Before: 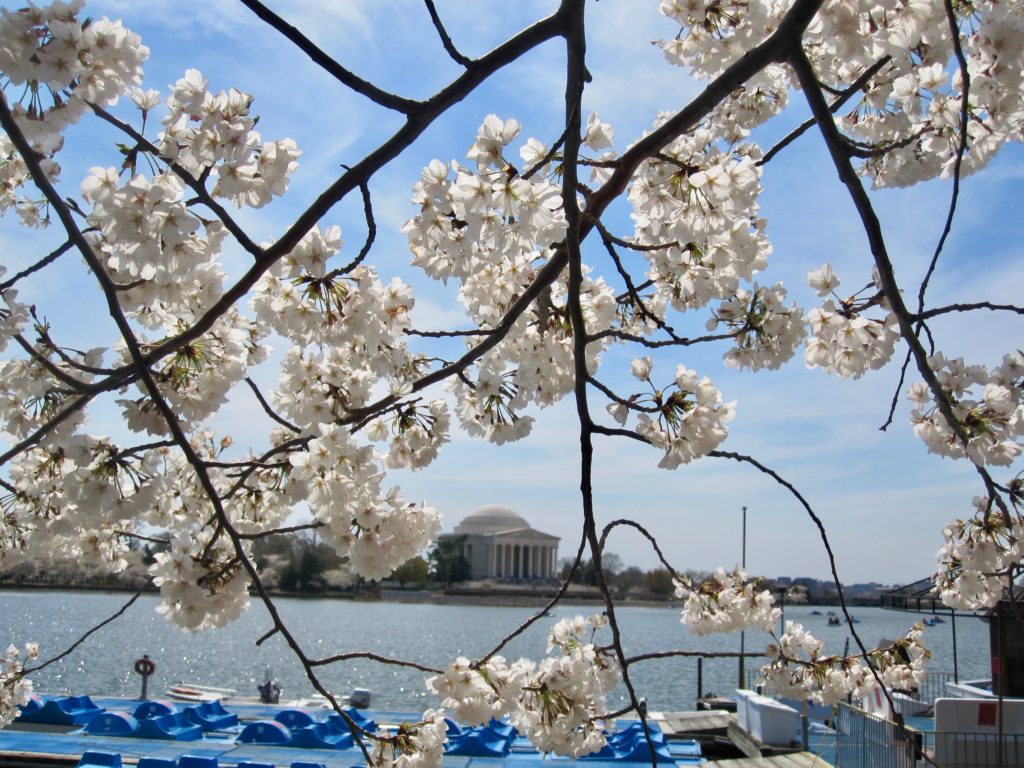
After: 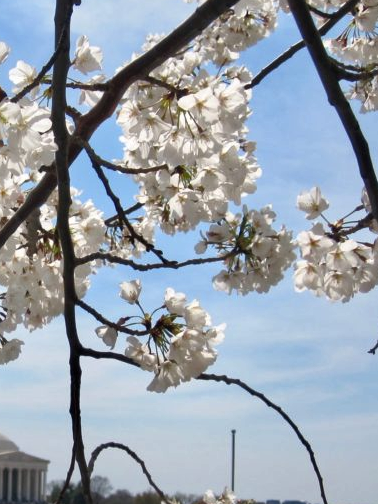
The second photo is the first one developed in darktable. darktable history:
crop and rotate: left 49.936%, top 10.094%, right 13.136%, bottom 24.256%
local contrast: mode bilateral grid, contrast 20, coarseness 50, detail 150%, midtone range 0.2
bloom: size 9%, threshold 100%, strength 7%
